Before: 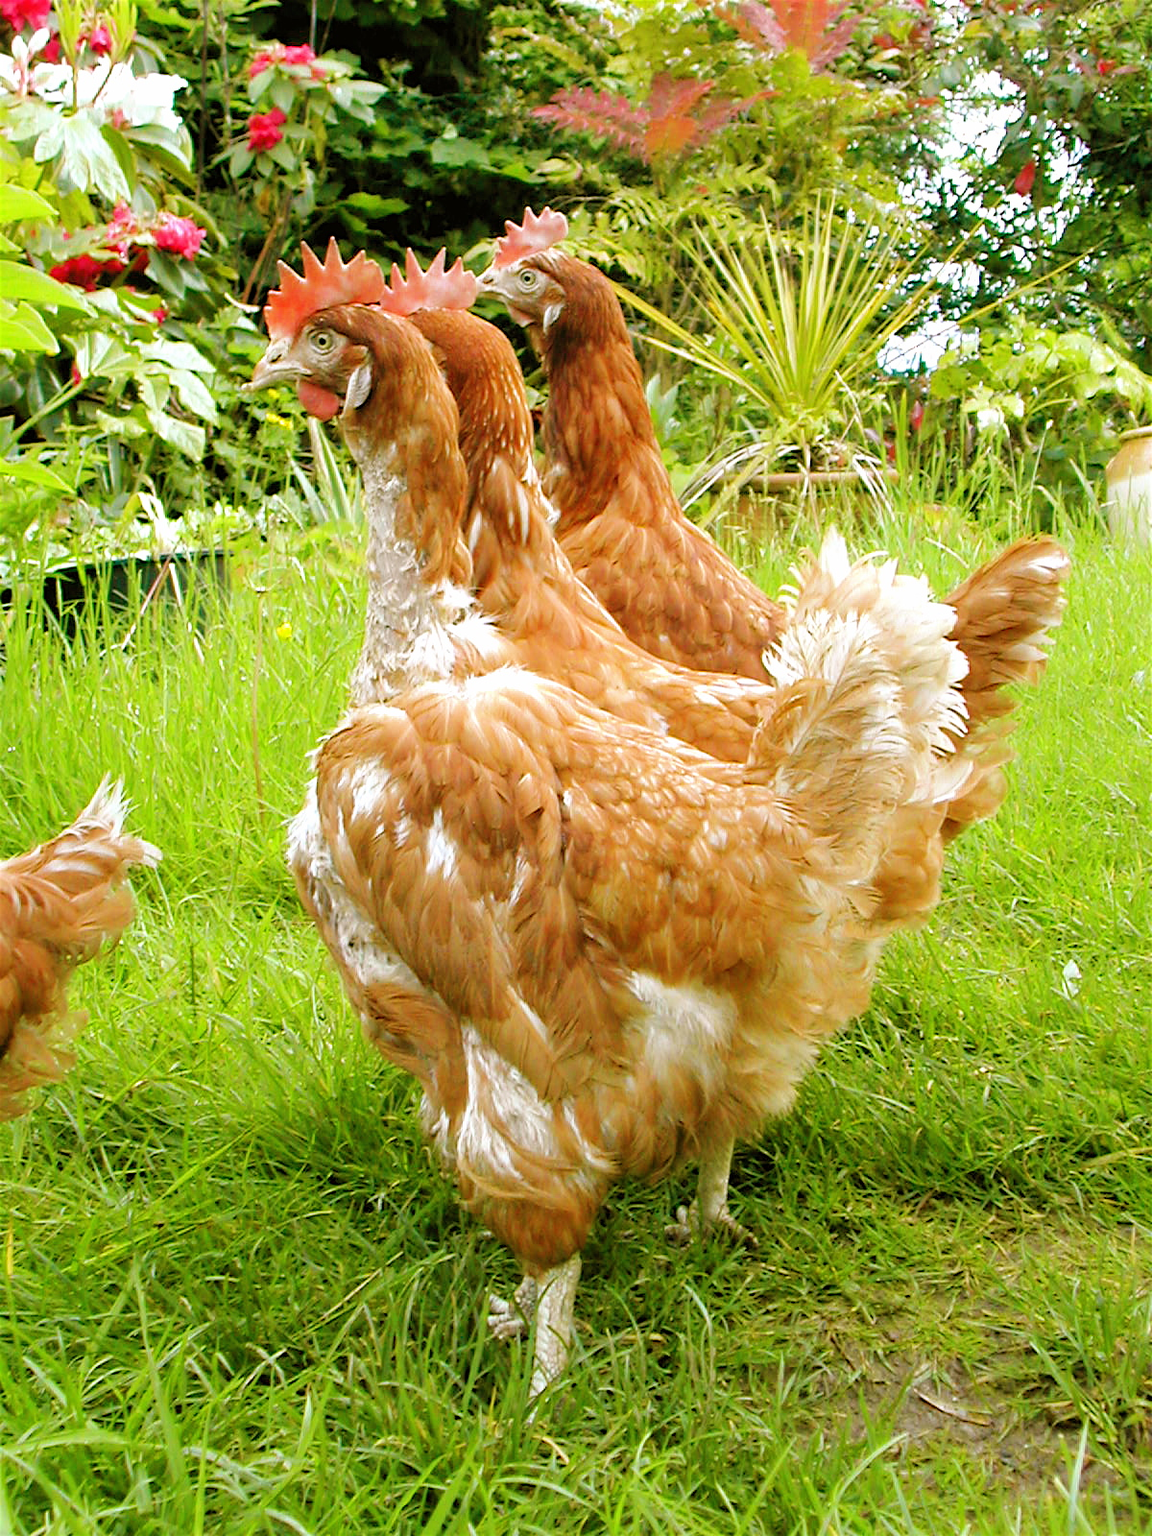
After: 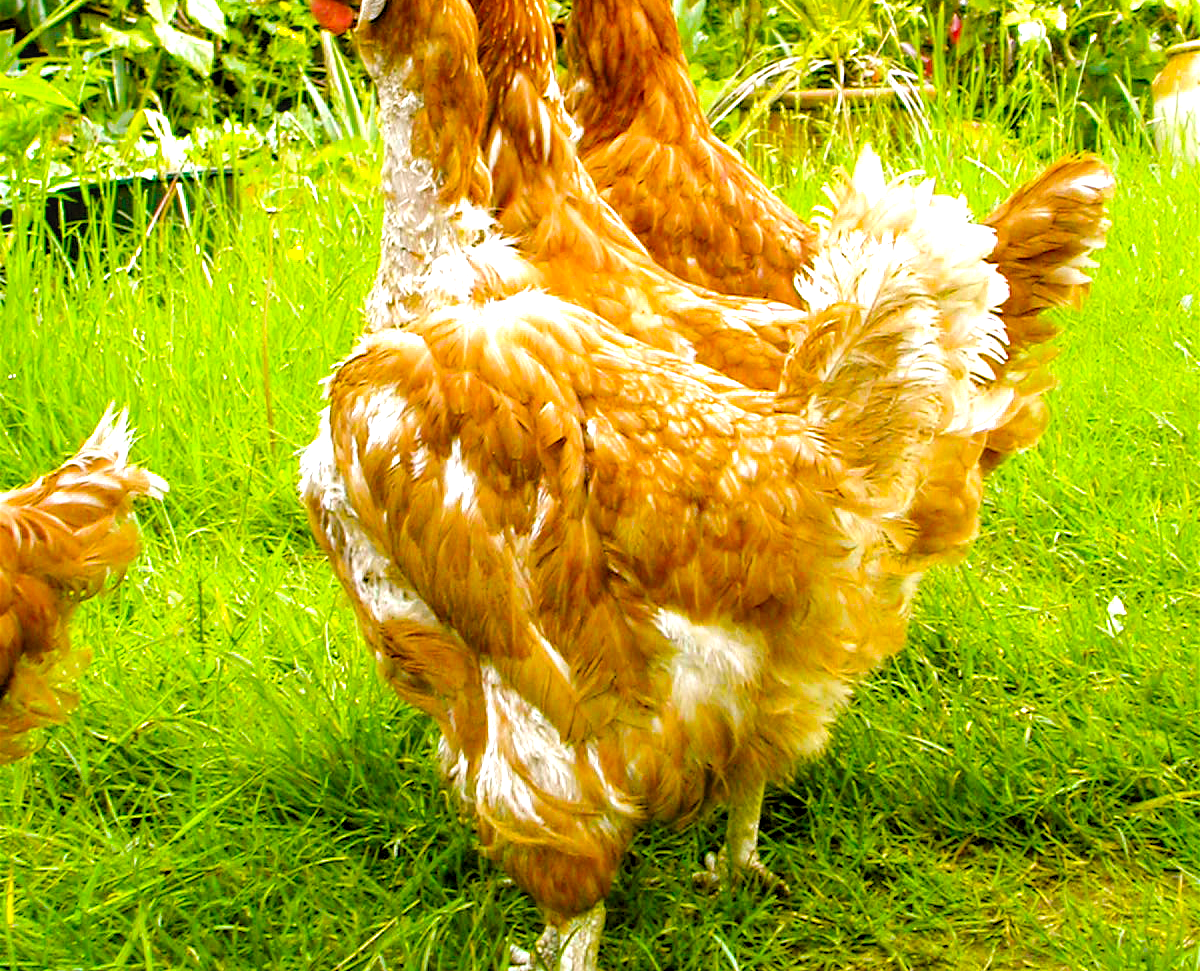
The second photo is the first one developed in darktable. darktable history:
color balance rgb: perceptual saturation grading › global saturation 36%, perceptual brilliance grading › global brilliance 10%, global vibrance 20%
local contrast: detail 130%
crop and rotate: top 25.357%, bottom 13.942%
